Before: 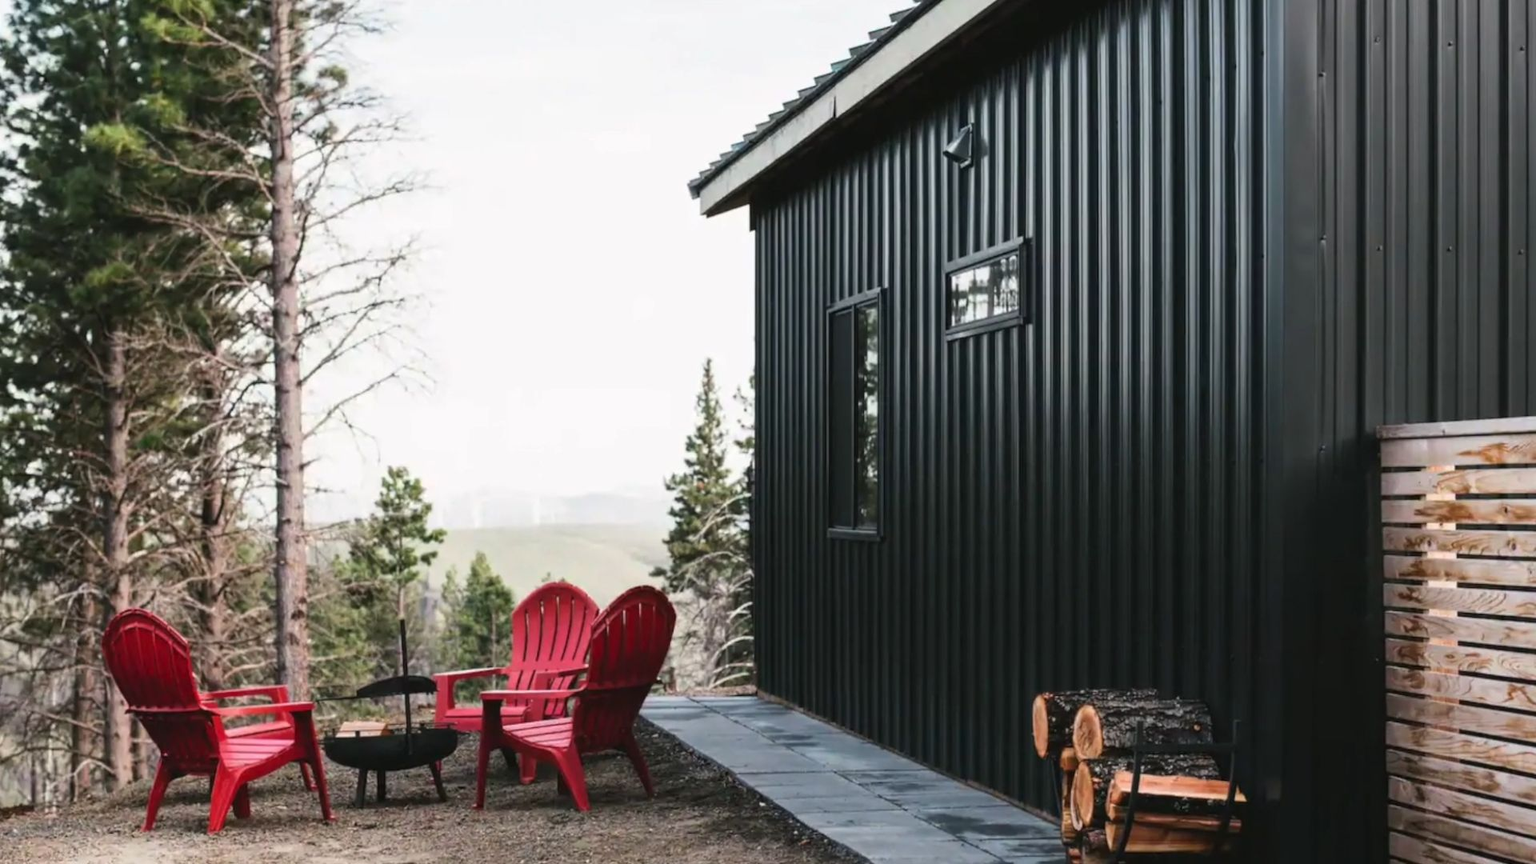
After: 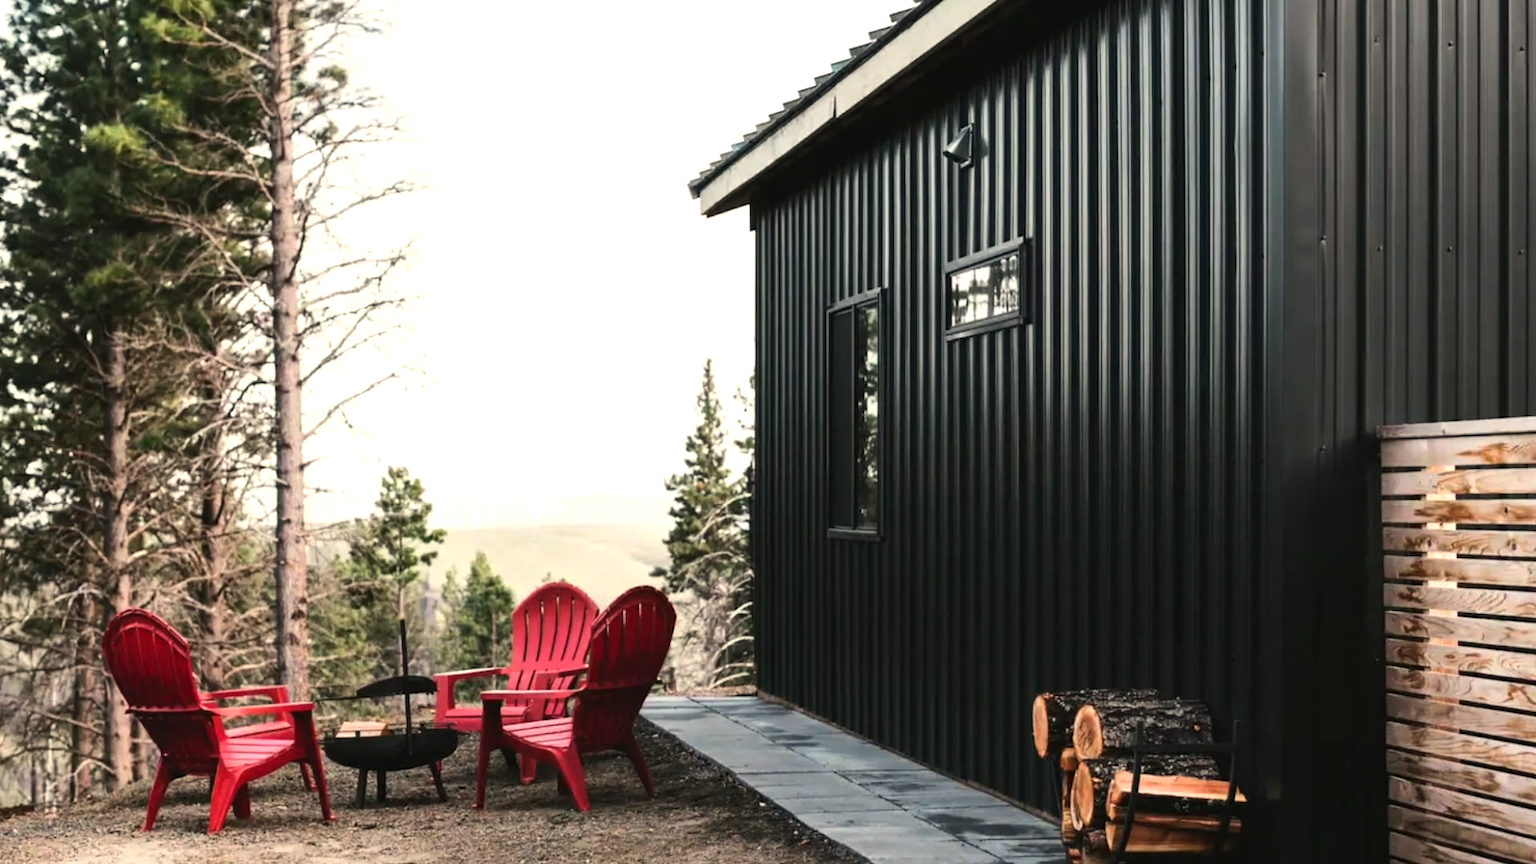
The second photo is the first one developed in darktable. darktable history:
tone equalizer: -8 EV -0.417 EV, -7 EV -0.389 EV, -6 EV -0.333 EV, -5 EV -0.222 EV, -3 EV 0.222 EV, -2 EV 0.333 EV, -1 EV 0.389 EV, +0 EV 0.417 EV, edges refinement/feathering 500, mask exposure compensation -1.57 EV, preserve details no
white balance: red 1.045, blue 0.932
